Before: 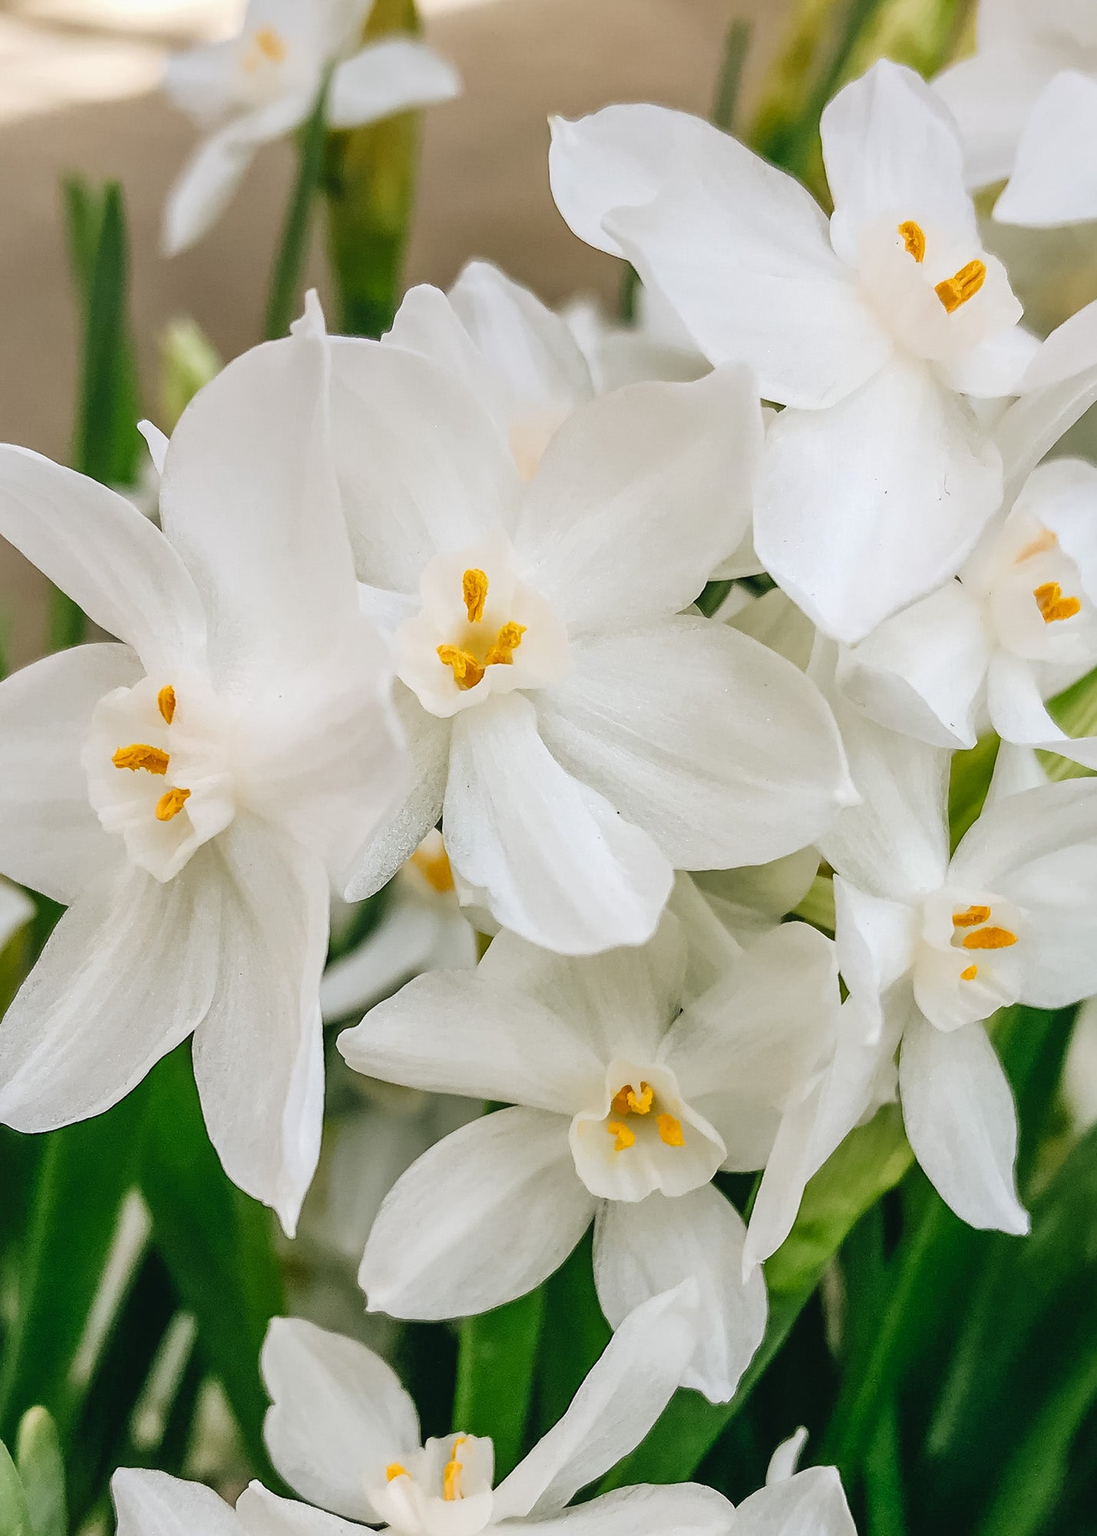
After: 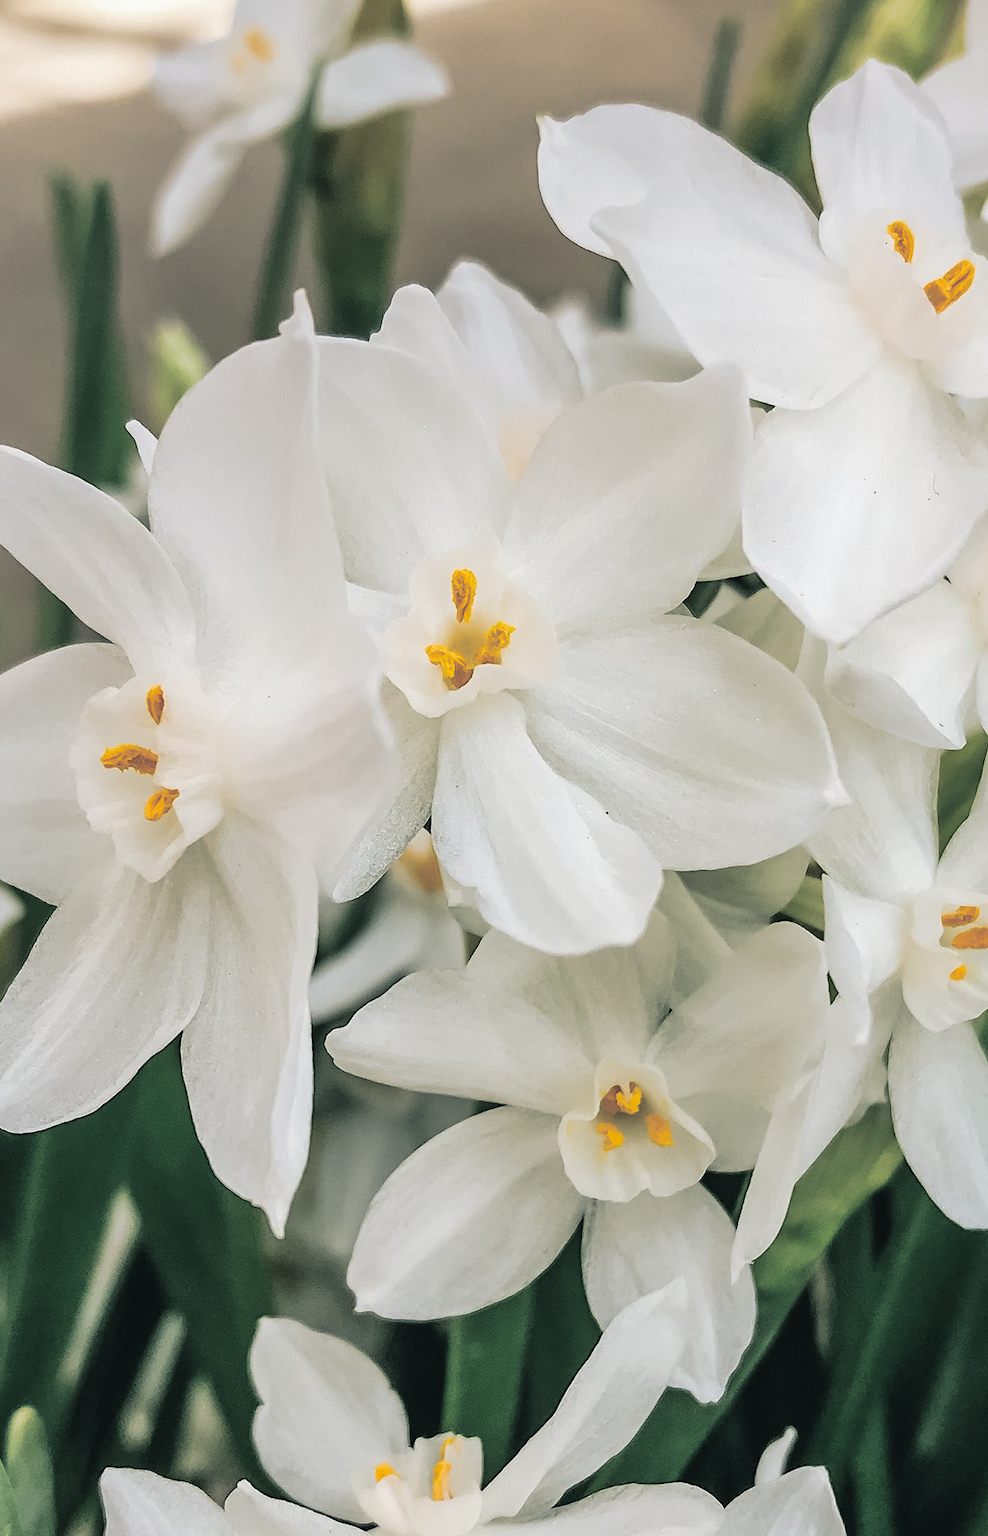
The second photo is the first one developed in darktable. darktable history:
split-toning: shadows › hue 201.6°, shadows › saturation 0.16, highlights › hue 50.4°, highlights › saturation 0.2, balance -49.9
crop and rotate: left 1.088%, right 8.807%
